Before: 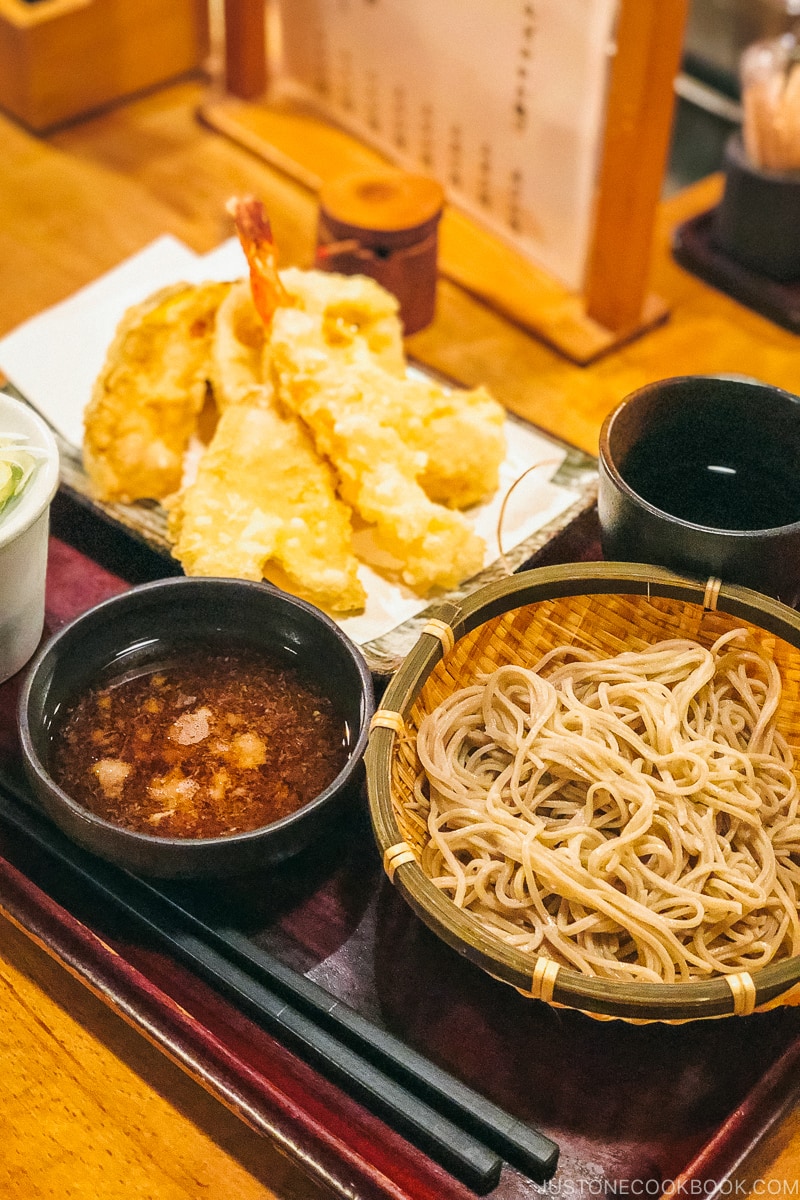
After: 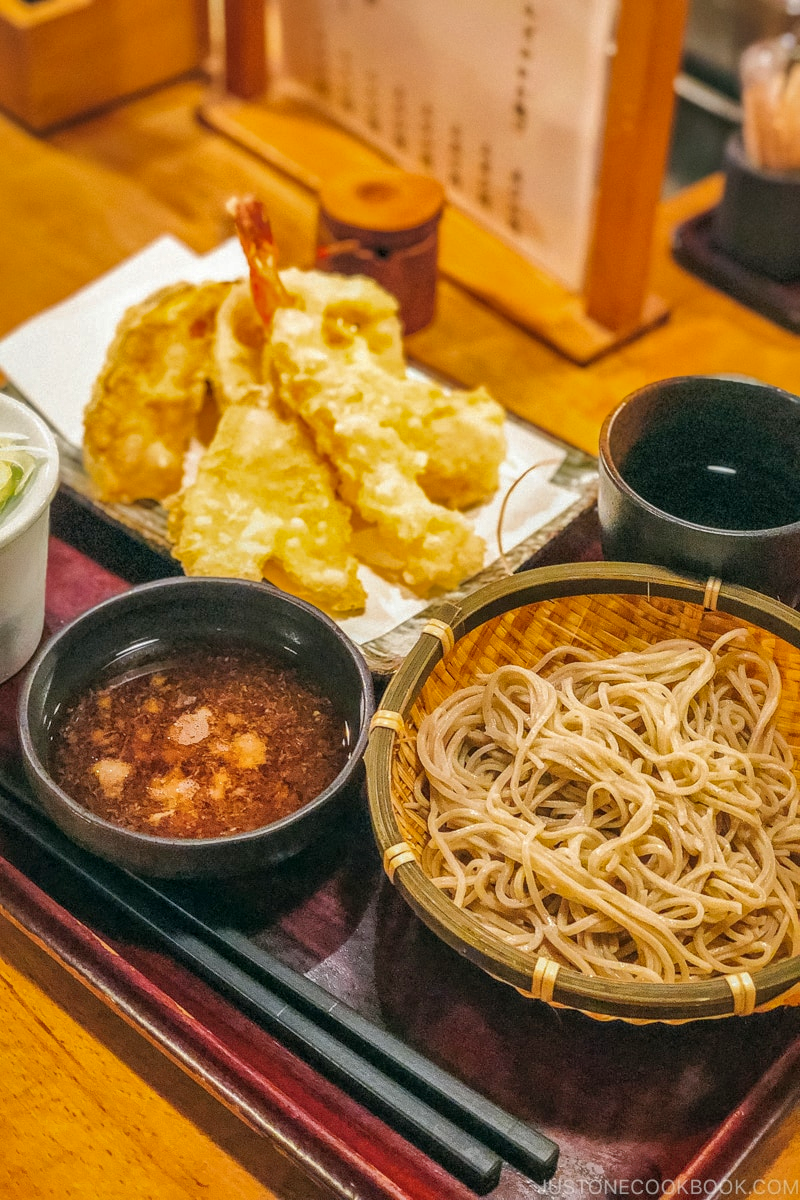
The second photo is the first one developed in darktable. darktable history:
shadows and highlights: highlights -59.85
local contrast: on, module defaults
